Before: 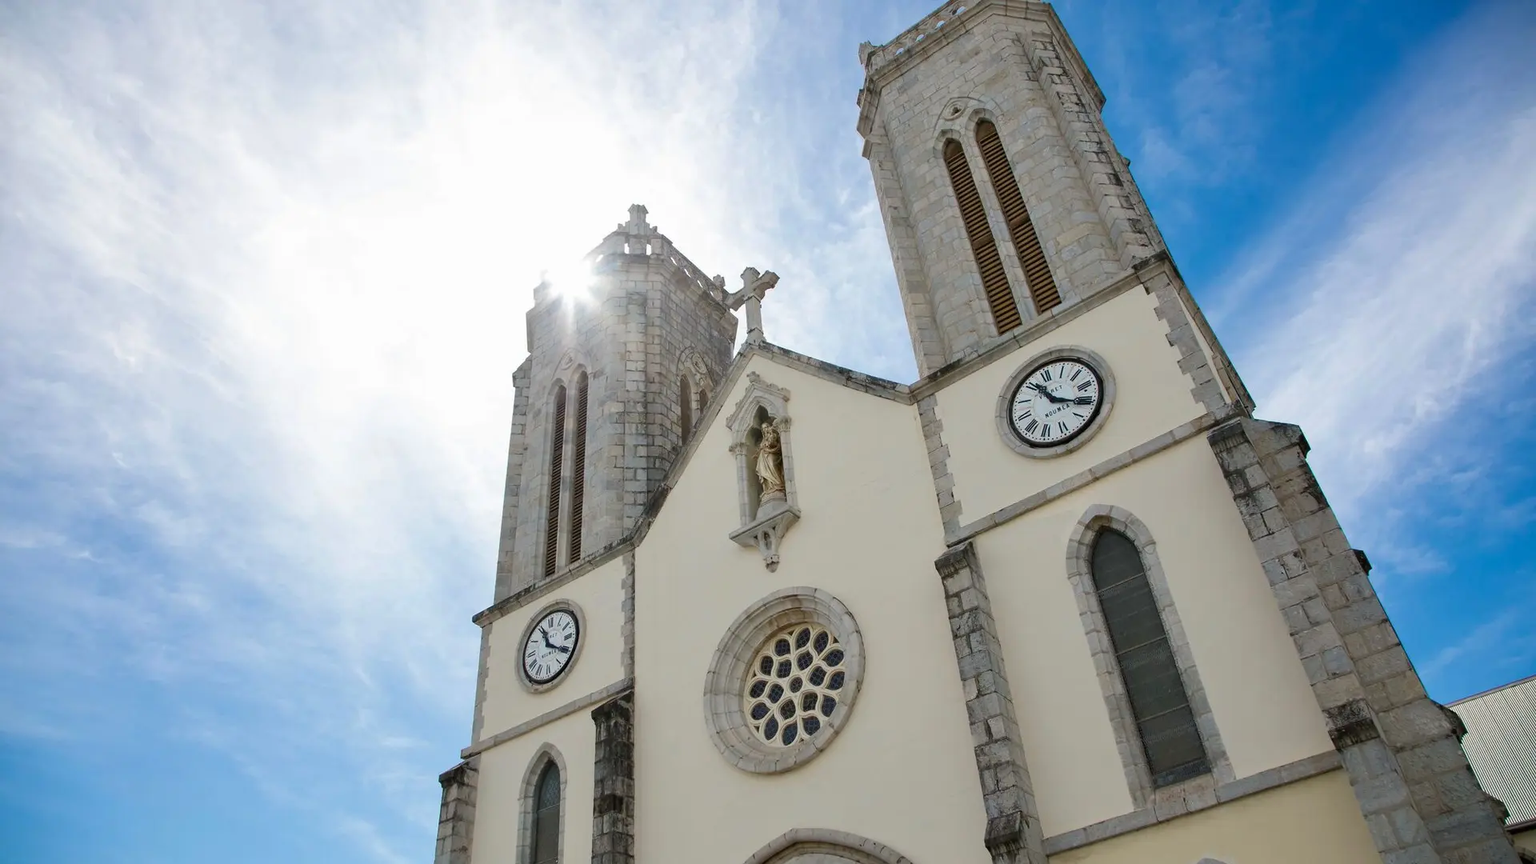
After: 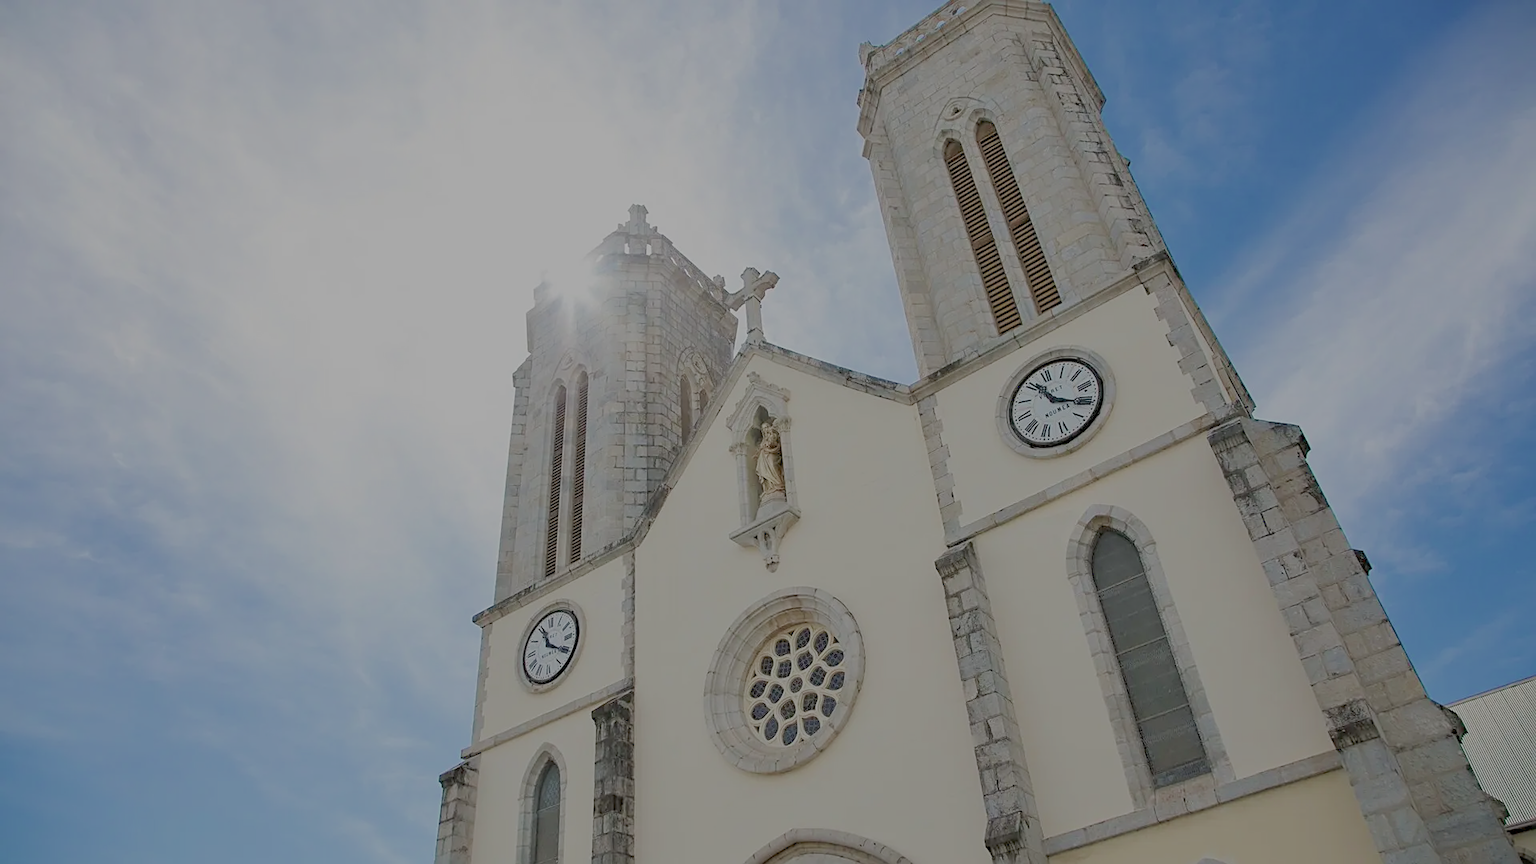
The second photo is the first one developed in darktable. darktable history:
filmic rgb: black relative exposure -15.9 EV, white relative exposure 7.99 EV, hardness 4.17, latitude 49.21%, contrast 0.511
sharpen: on, module defaults
